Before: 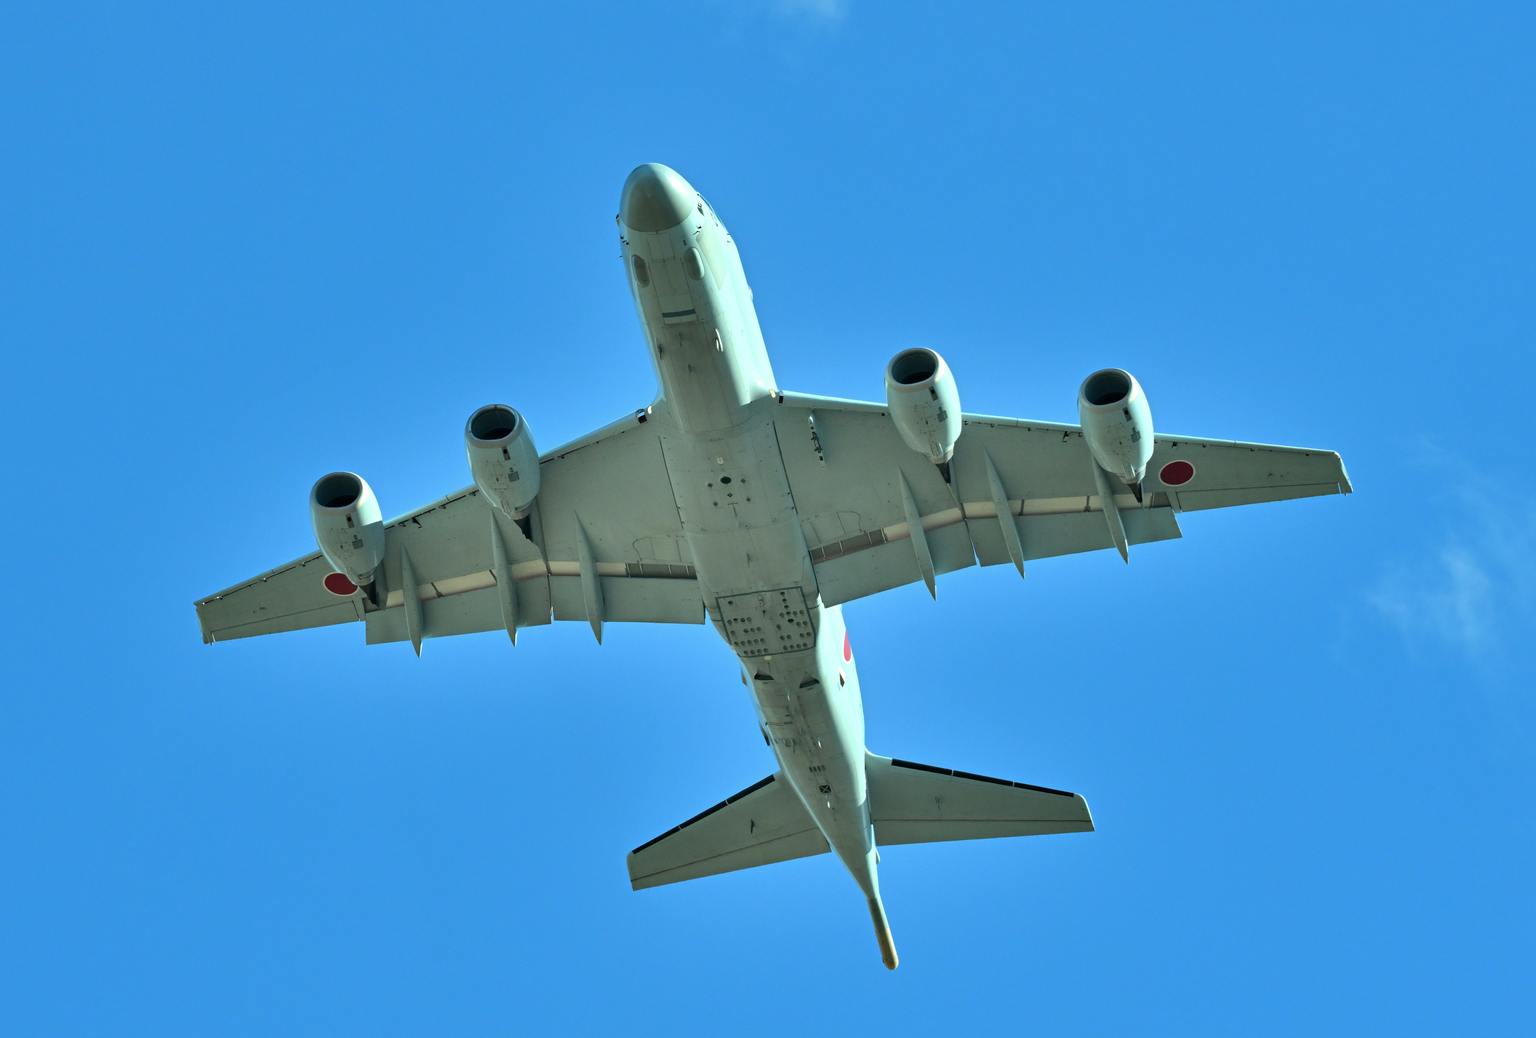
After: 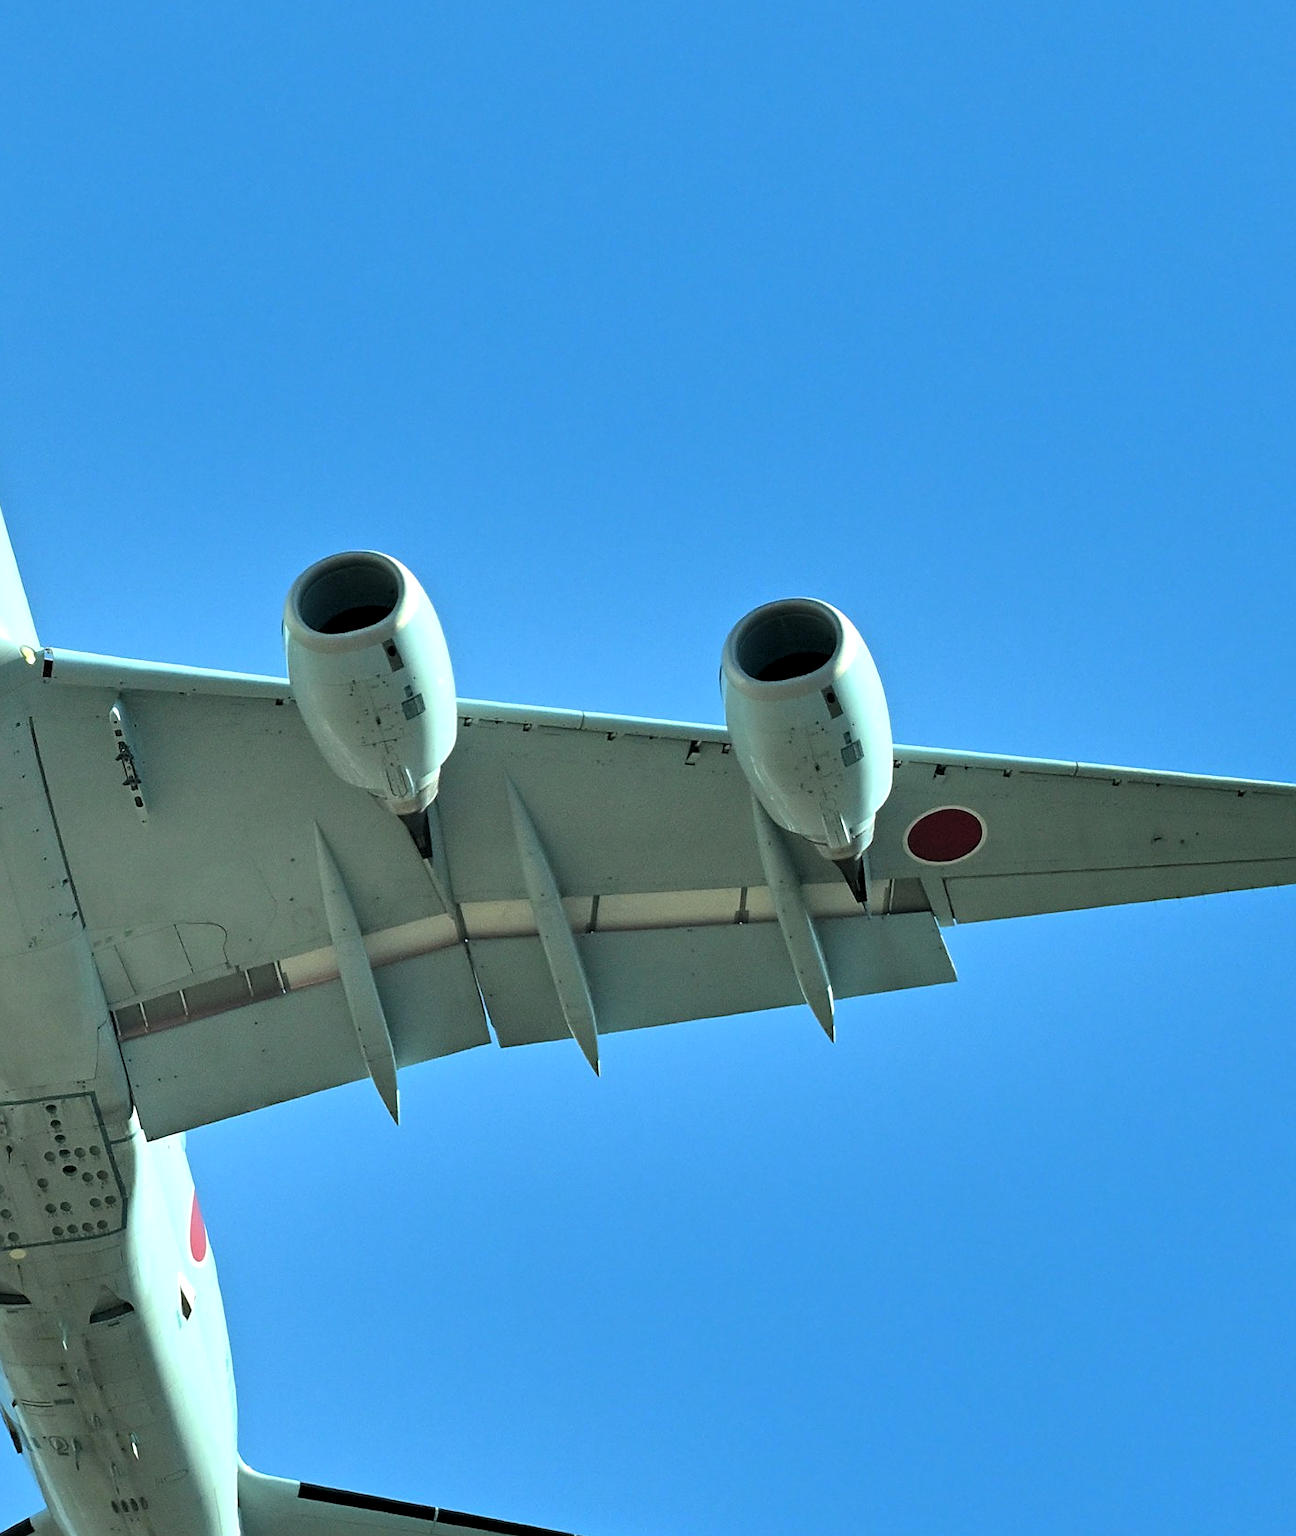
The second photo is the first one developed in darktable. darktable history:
sharpen: on, module defaults
exposure: compensate highlight preservation false
crop and rotate: left 49.494%, top 10.094%, right 13.257%, bottom 24.587%
levels: levels [0.031, 0.5, 0.969]
